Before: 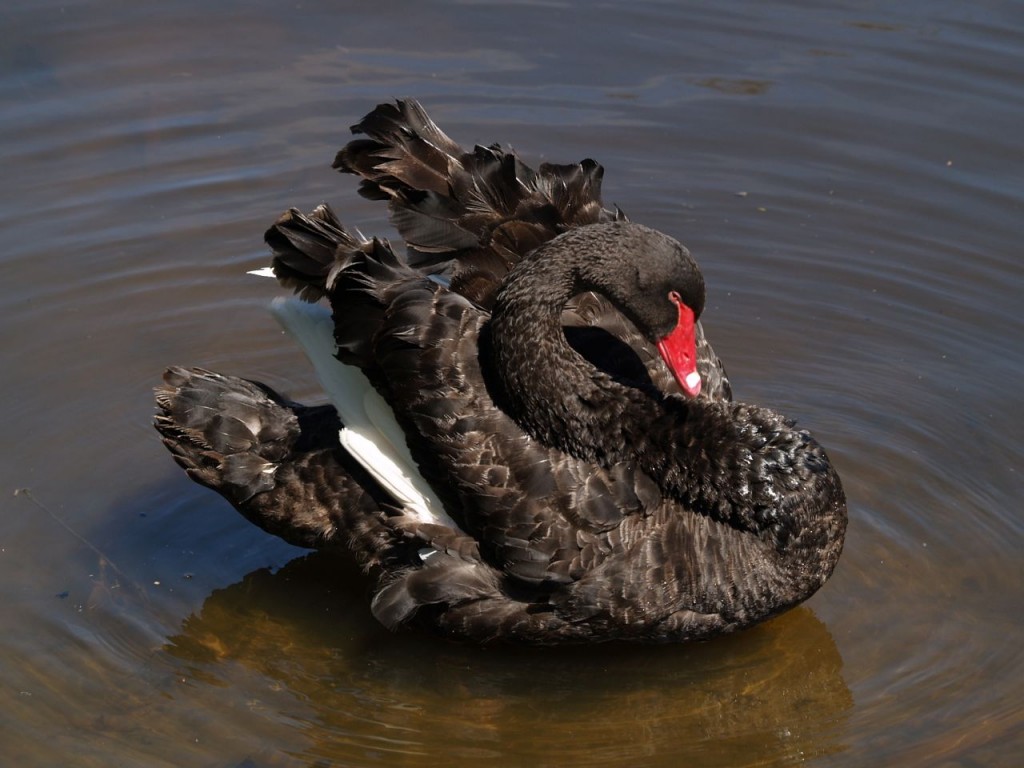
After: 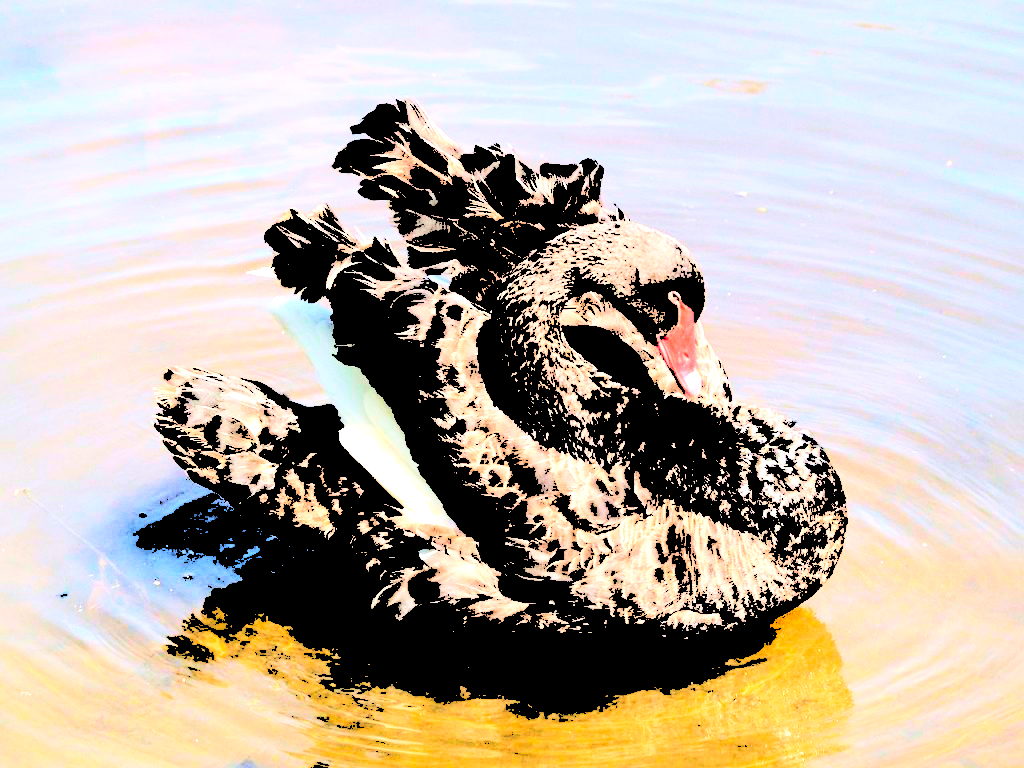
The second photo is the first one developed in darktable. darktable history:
grain: coarseness 0.09 ISO, strength 16.61%
levels: levels [0.246, 0.246, 0.506]
exposure: exposure 0.376 EV, compensate highlight preservation false
velvia: on, module defaults
